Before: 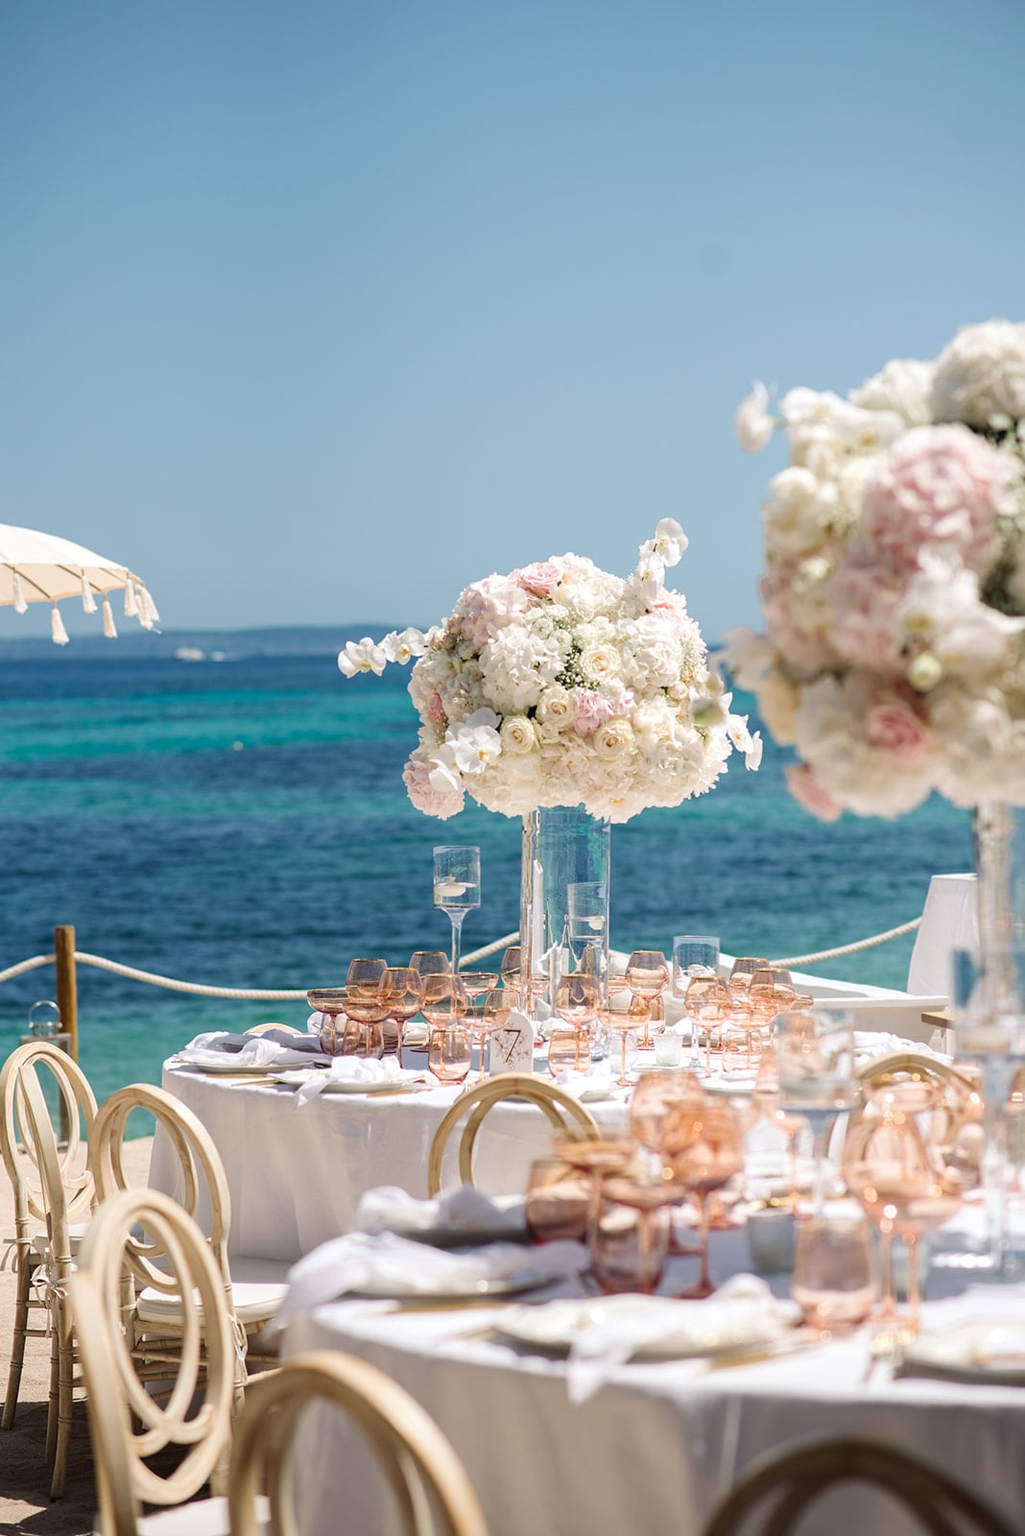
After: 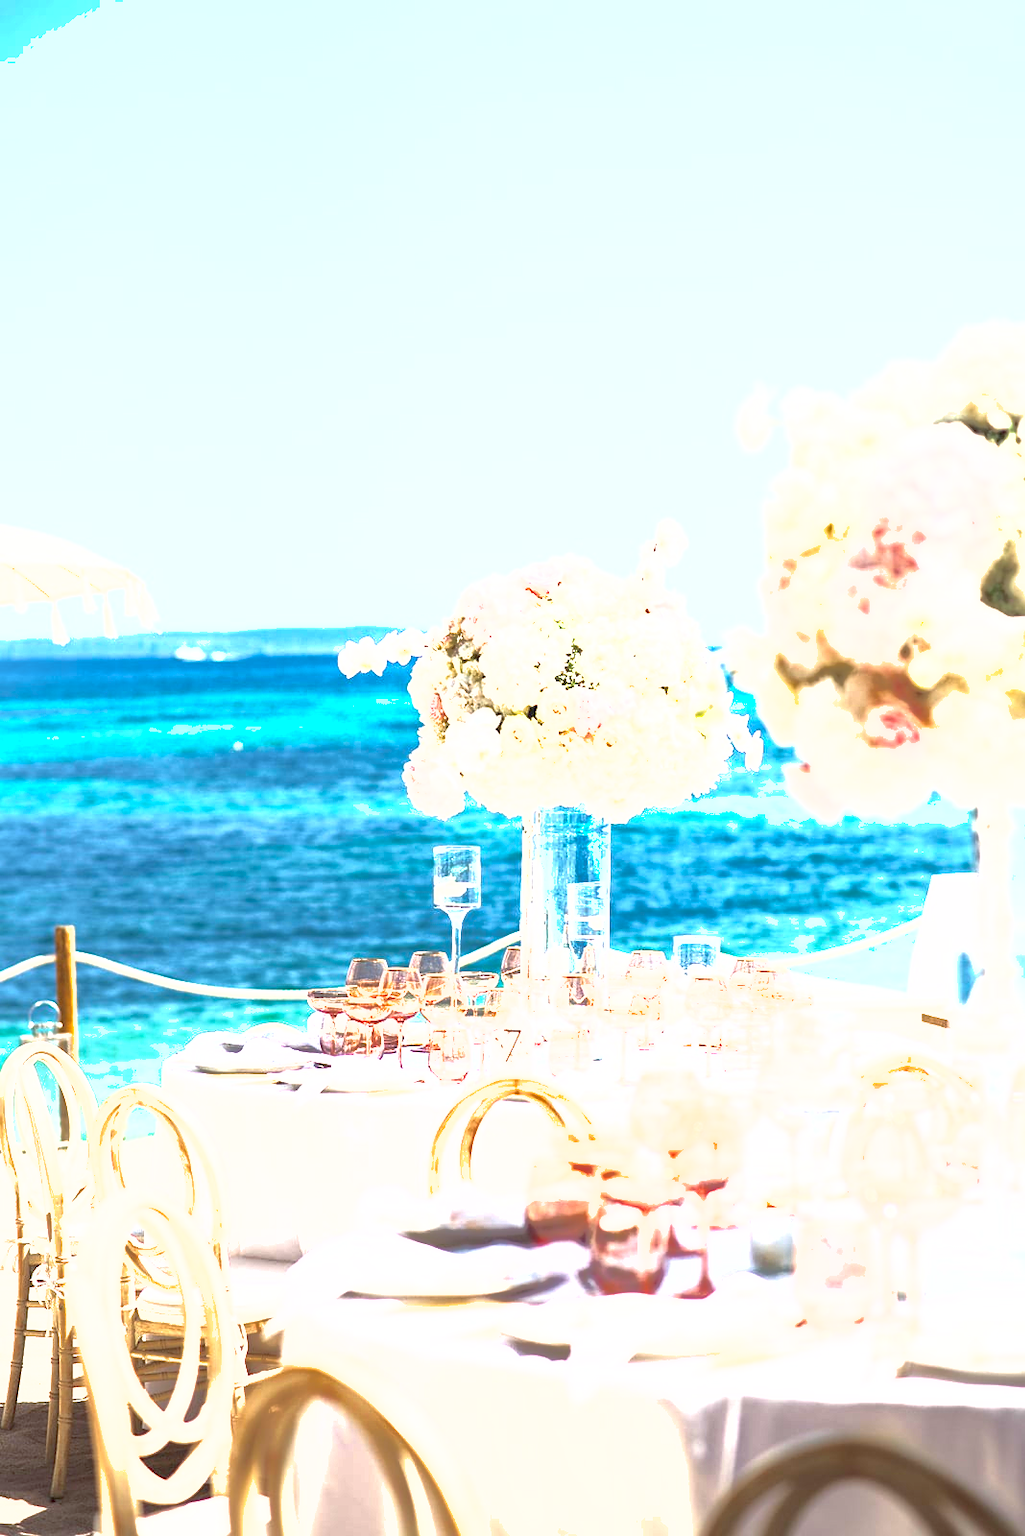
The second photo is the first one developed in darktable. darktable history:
exposure: exposure 2.04 EV, compensate highlight preservation false
shadows and highlights: on, module defaults
